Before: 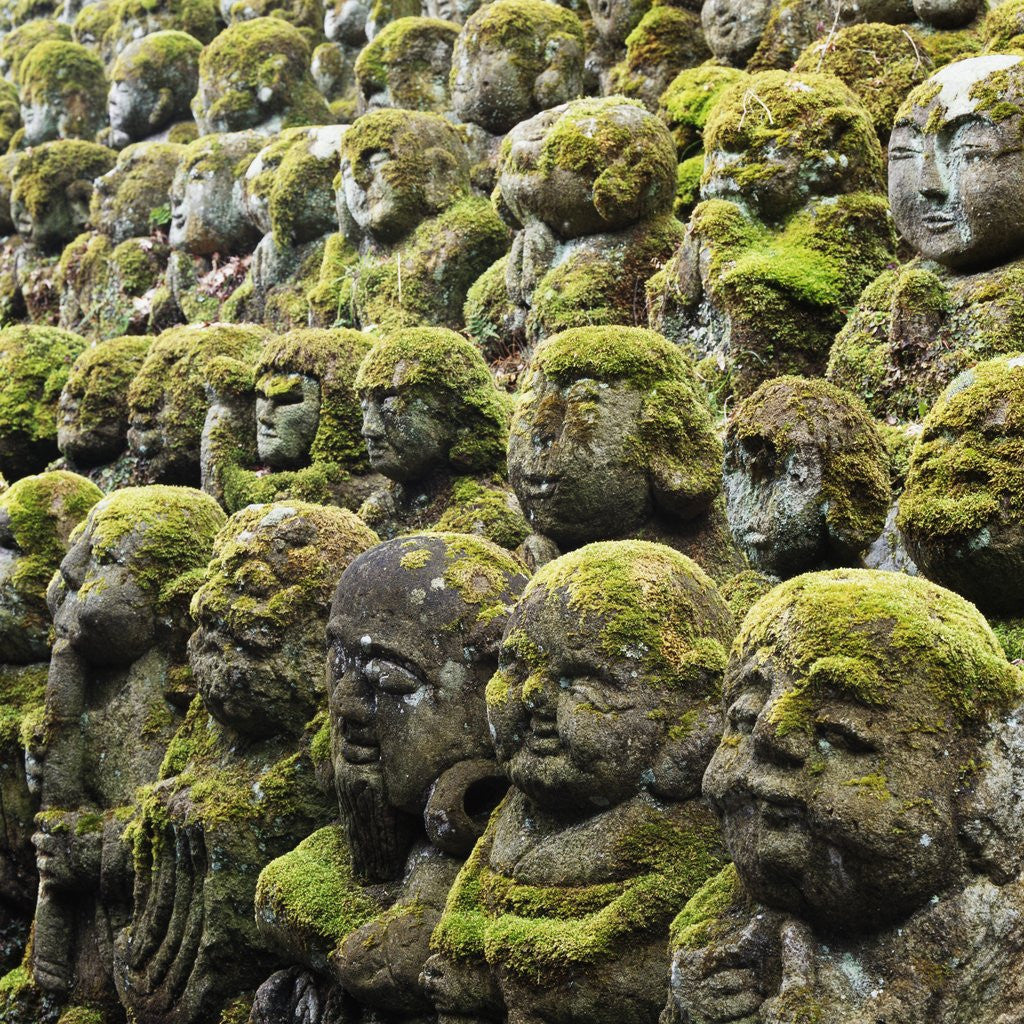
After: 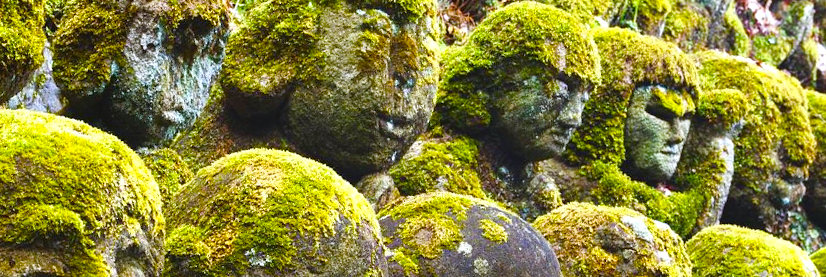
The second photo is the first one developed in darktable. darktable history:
color balance rgb: linear chroma grading › shadows 10%, linear chroma grading › highlights 10%, linear chroma grading › global chroma 15%, linear chroma grading › mid-tones 15%, perceptual saturation grading › global saturation 40%, perceptual saturation grading › highlights -25%, perceptual saturation grading › mid-tones 35%, perceptual saturation grading › shadows 35%, perceptual brilliance grading › global brilliance 11.29%, global vibrance 11.29%
white balance: red 0.984, blue 1.059
exposure: black level correction -0.003, exposure 0.04 EV, compensate highlight preservation false
crop and rotate: angle 16.12°, top 30.835%, bottom 35.653%
